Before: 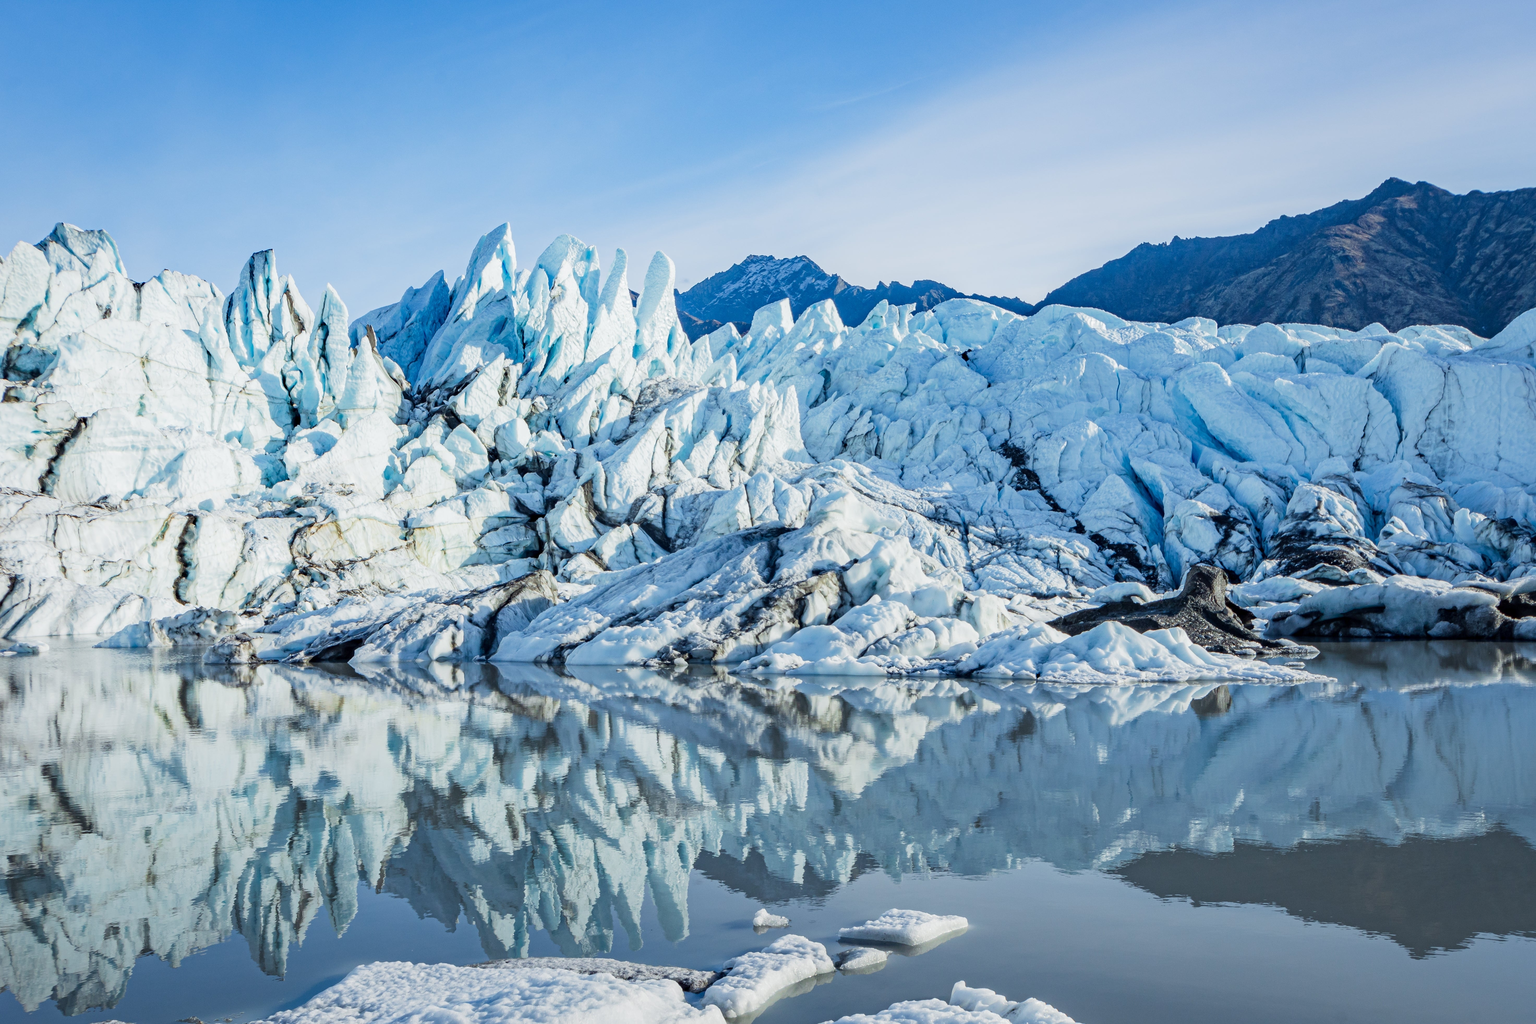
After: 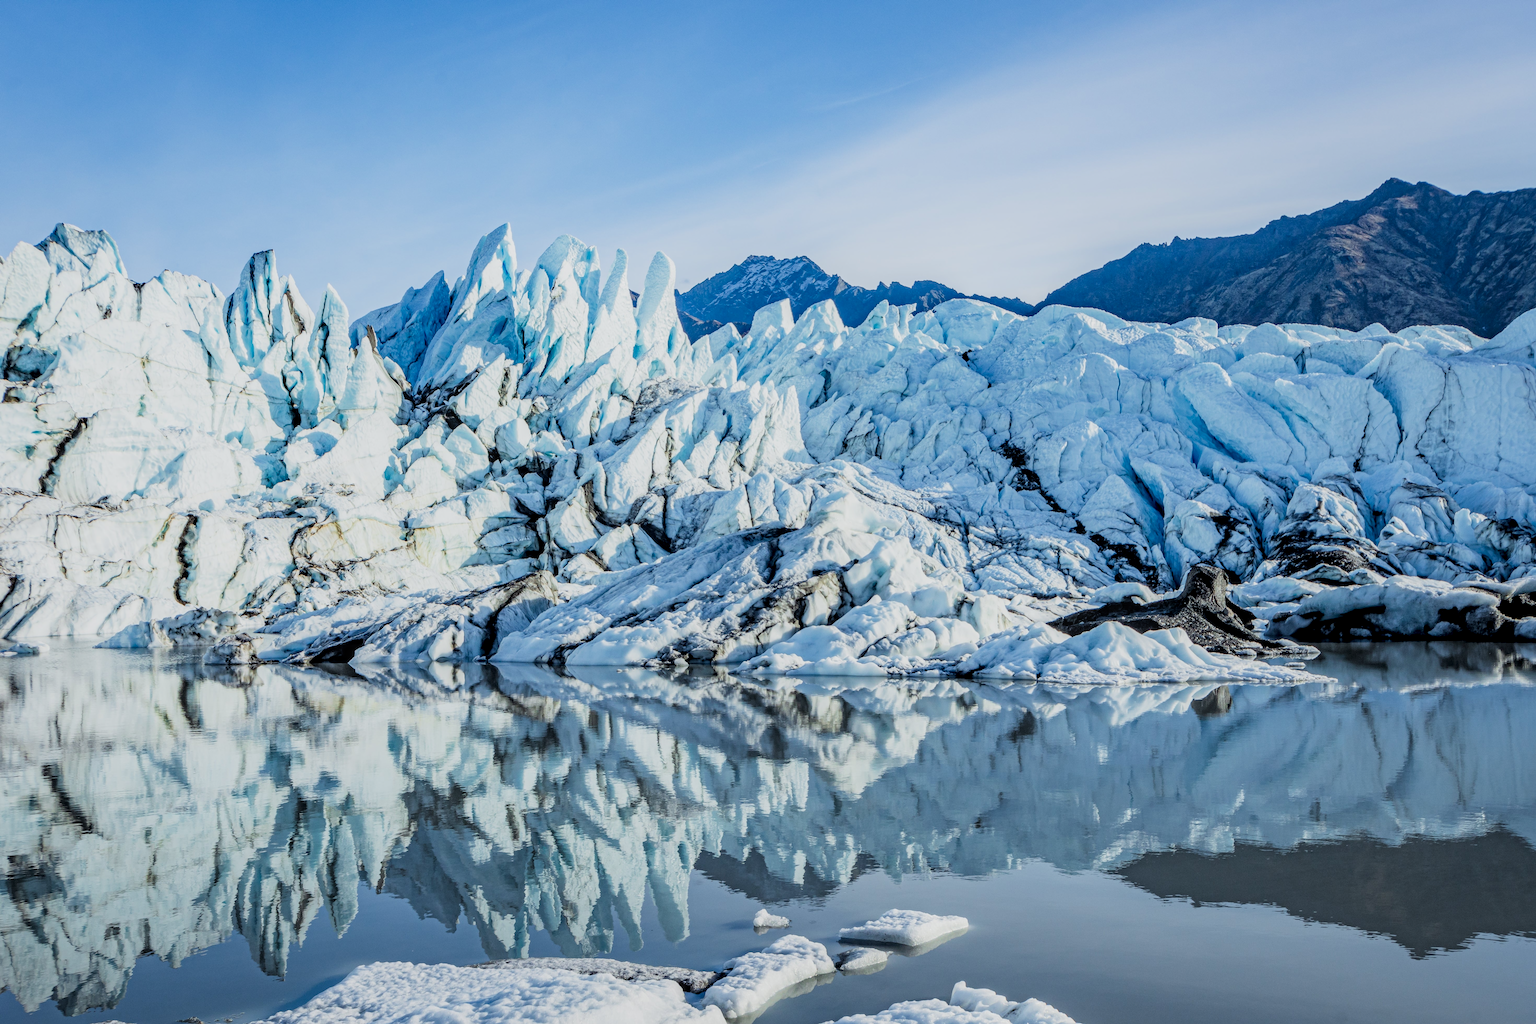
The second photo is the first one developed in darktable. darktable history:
filmic rgb: black relative exposure -7.75 EV, white relative exposure 4.4 EV, threshold 3 EV, hardness 3.76, latitude 50%, contrast 1.1, color science v5 (2021), contrast in shadows safe, contrast in highlights safe, enable highlight reconstruction true
local contrast: on, module defaults
